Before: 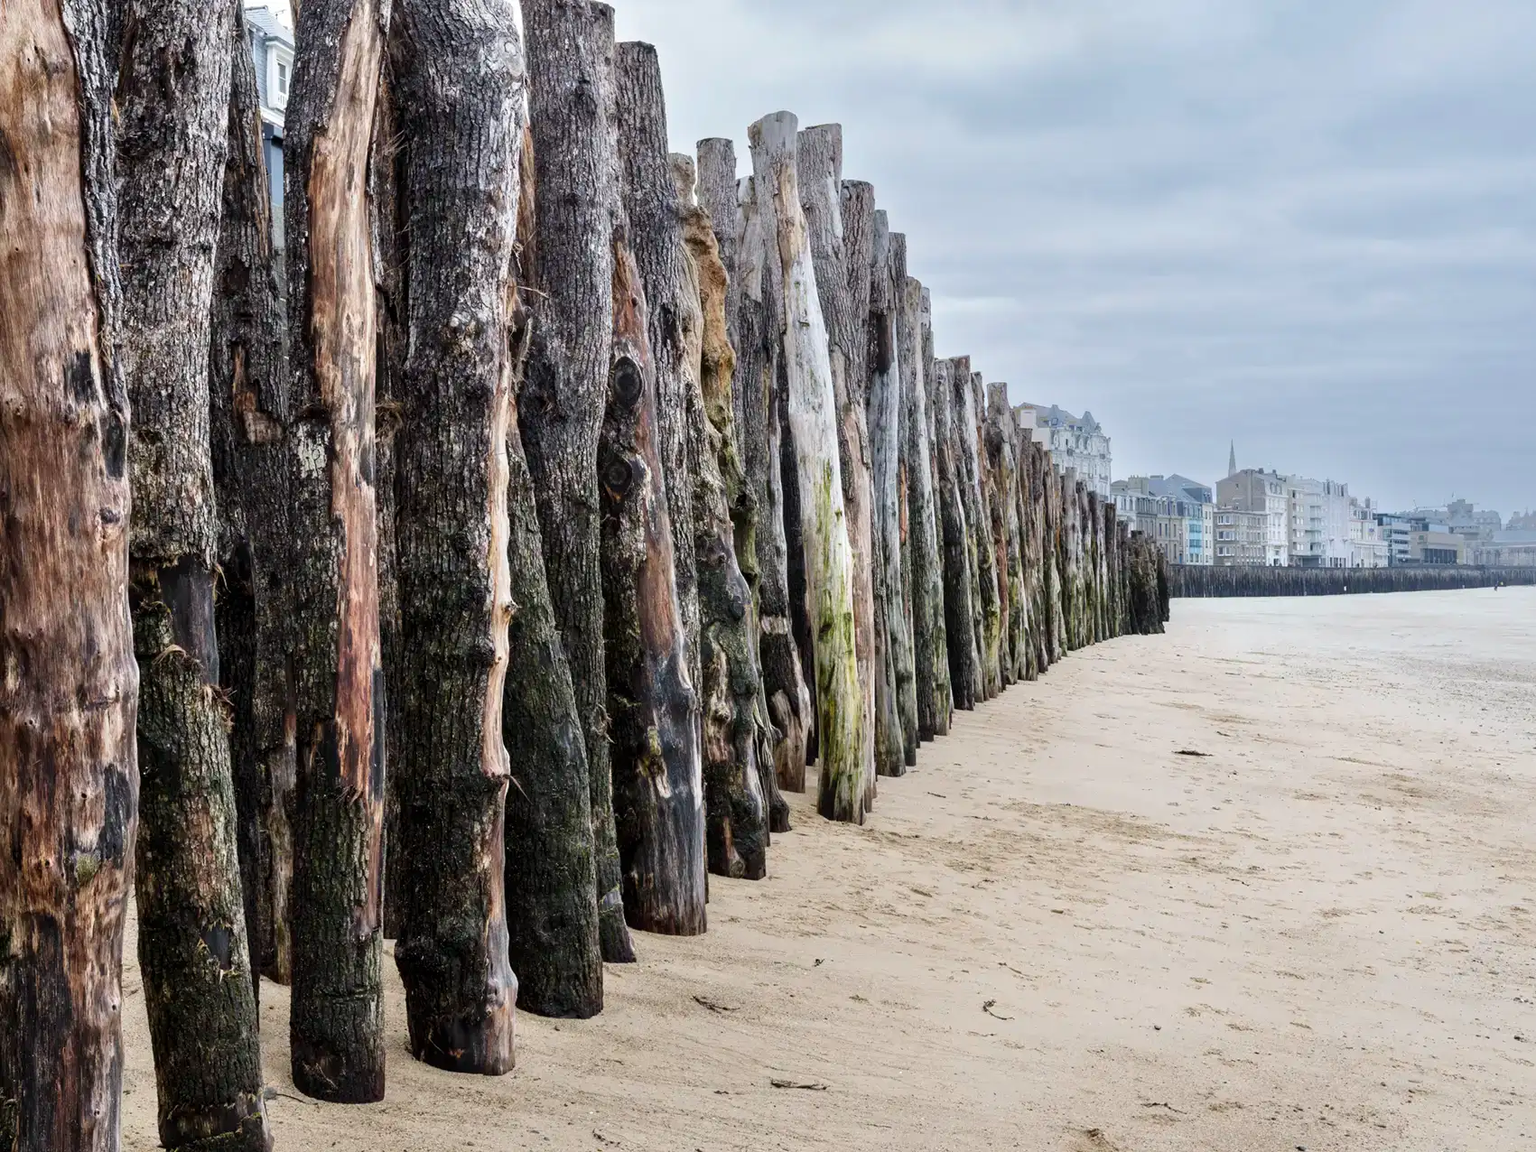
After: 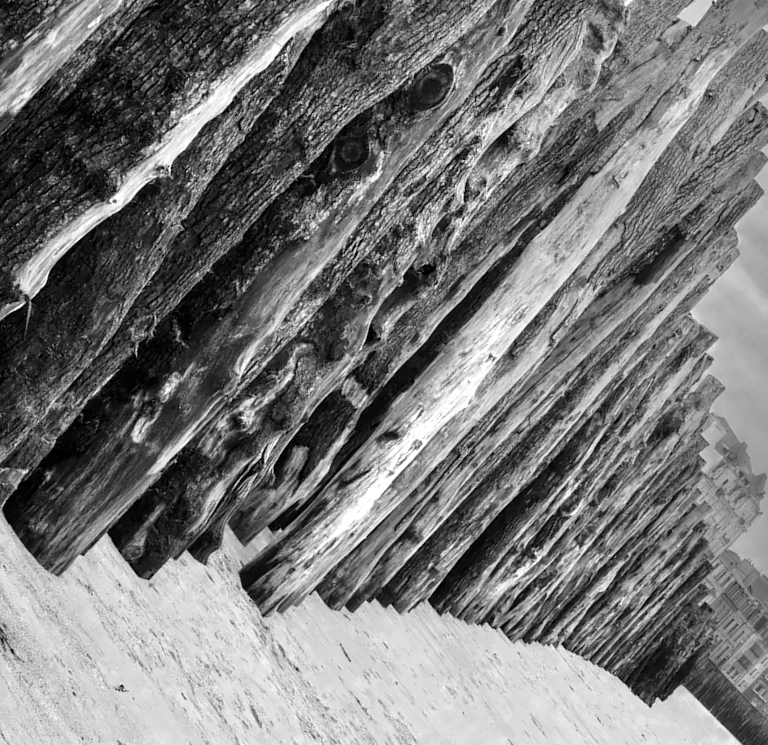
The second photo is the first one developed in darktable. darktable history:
crop and rotate: angle -45.59°, top 16.169%, right 0.796%, bottom 11.657%
color zones: curves: ch0 [(0, 0.554) (0.146, 0.662) (0.293, 0.86) (0.503, 0.774) (0.637, 0.106) (0.74, 0.072) (0.866, 0.488) (0.998, 0.569)]; ch1 [(0, 0) (0.143, 0) (0.286, 0) (0.429, 0) (0.571, 0) (0.714, 0) (0.857, 0)]
